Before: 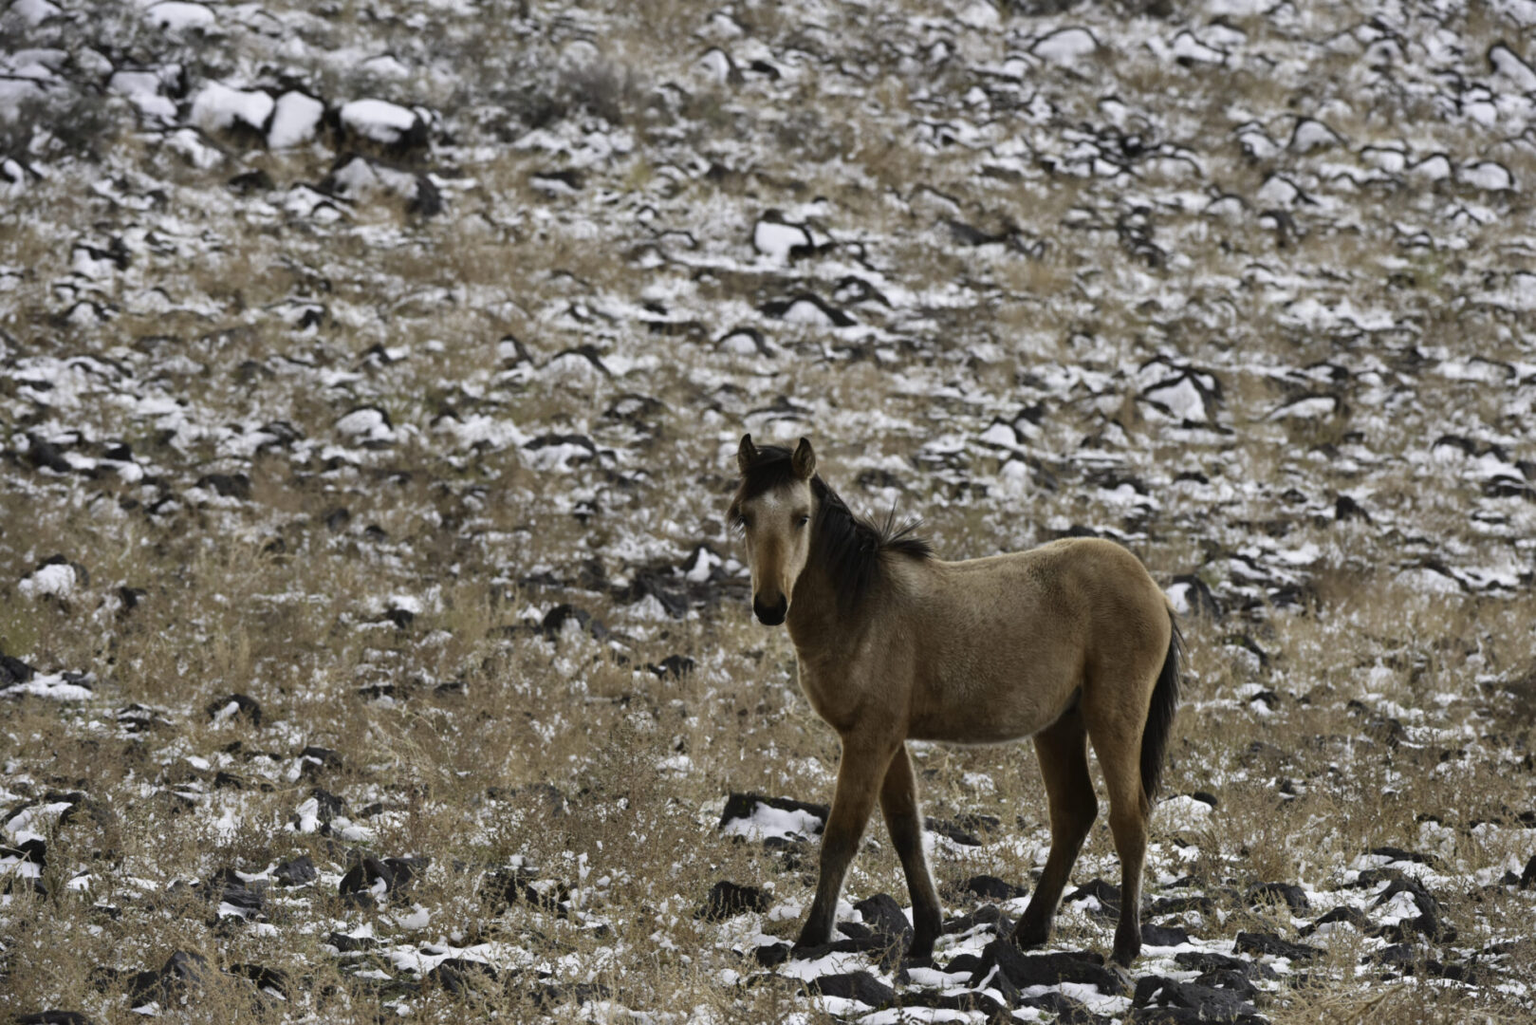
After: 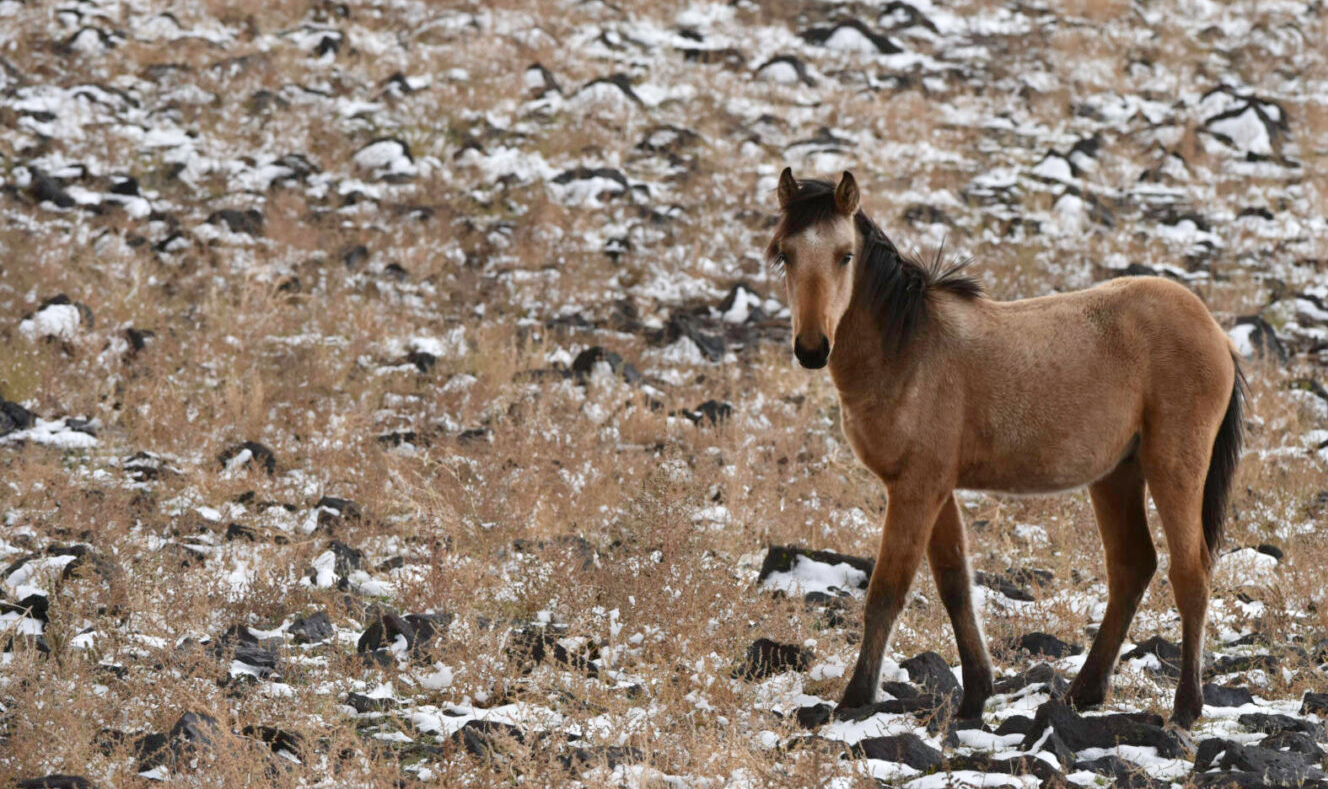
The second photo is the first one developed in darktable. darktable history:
exposure: exposure 0.134 EV, compensate highlight preservation false
tone curve: preserve colors none
crop: top 26.854%, right 17.96%
